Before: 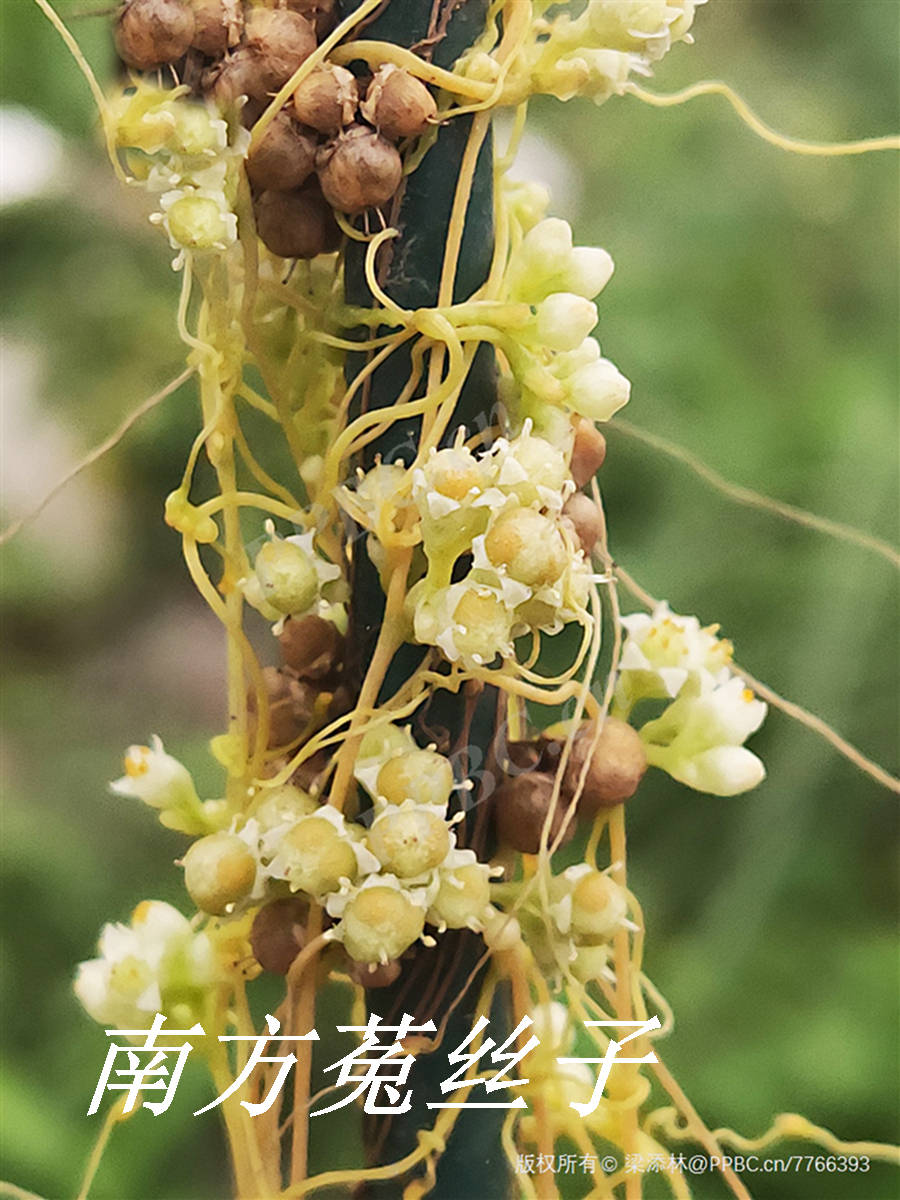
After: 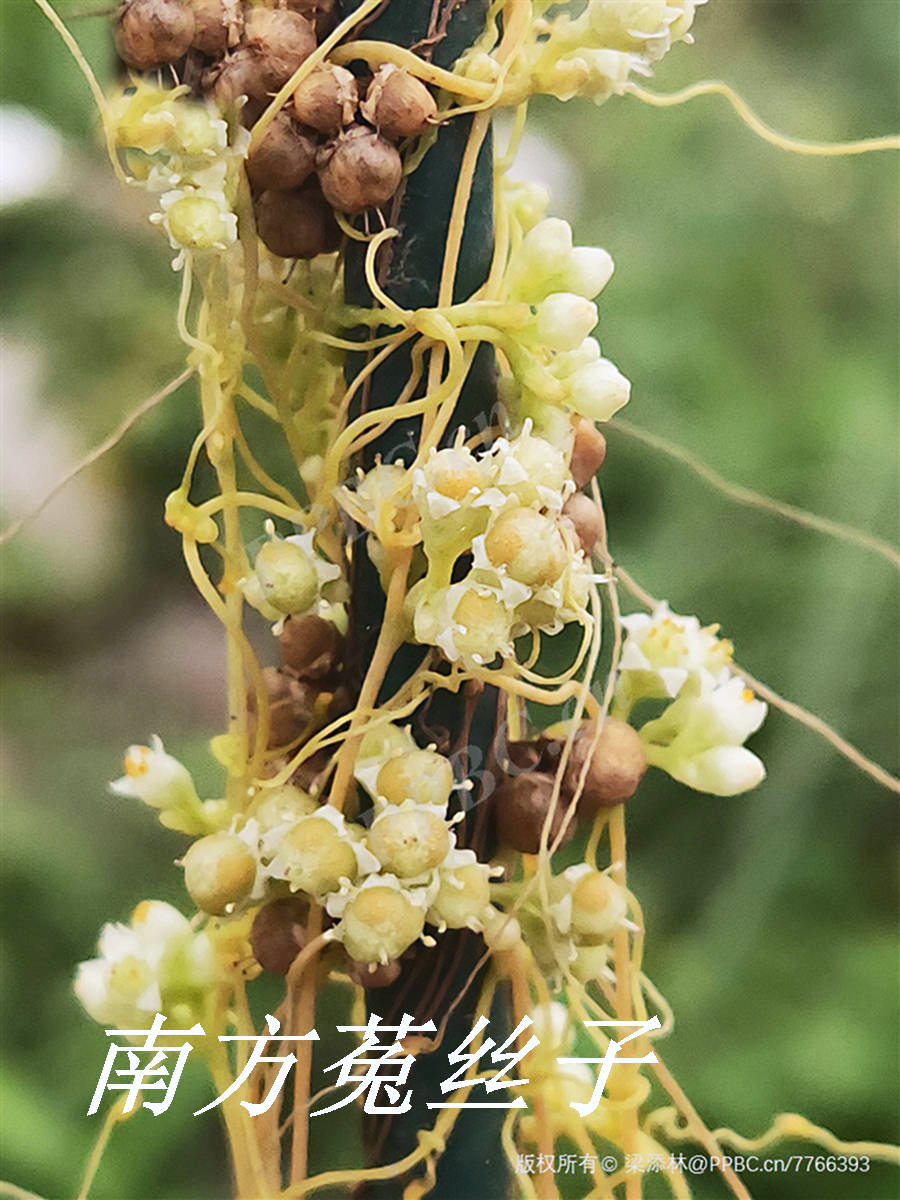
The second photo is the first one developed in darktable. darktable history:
color correction: highlights a* -0.138, highlights b* -5.25, shadows a* -0.126, shadows b* -0.079
tone curve: curves: ch0 [(0, 0) (0.003, 0.005) (0.011, 0.021) (0.025, 0.042) (0.044, 0.065) (0.069, 0.074) (0.1, 0.092) (0.136, 0.123) (0.177, 0.159) (0.224, 0.2) (0.277, 0.252) (0.335, 0.32) (0.399, 0.392) (0.468, 0.468) (0.543, 0.549) (0.623, 0.638) (0.709, 0.721) (0.801, 0.812) (0.898, 0.896) (1, 1)], color space Lab, independent channels, preserve colors none
